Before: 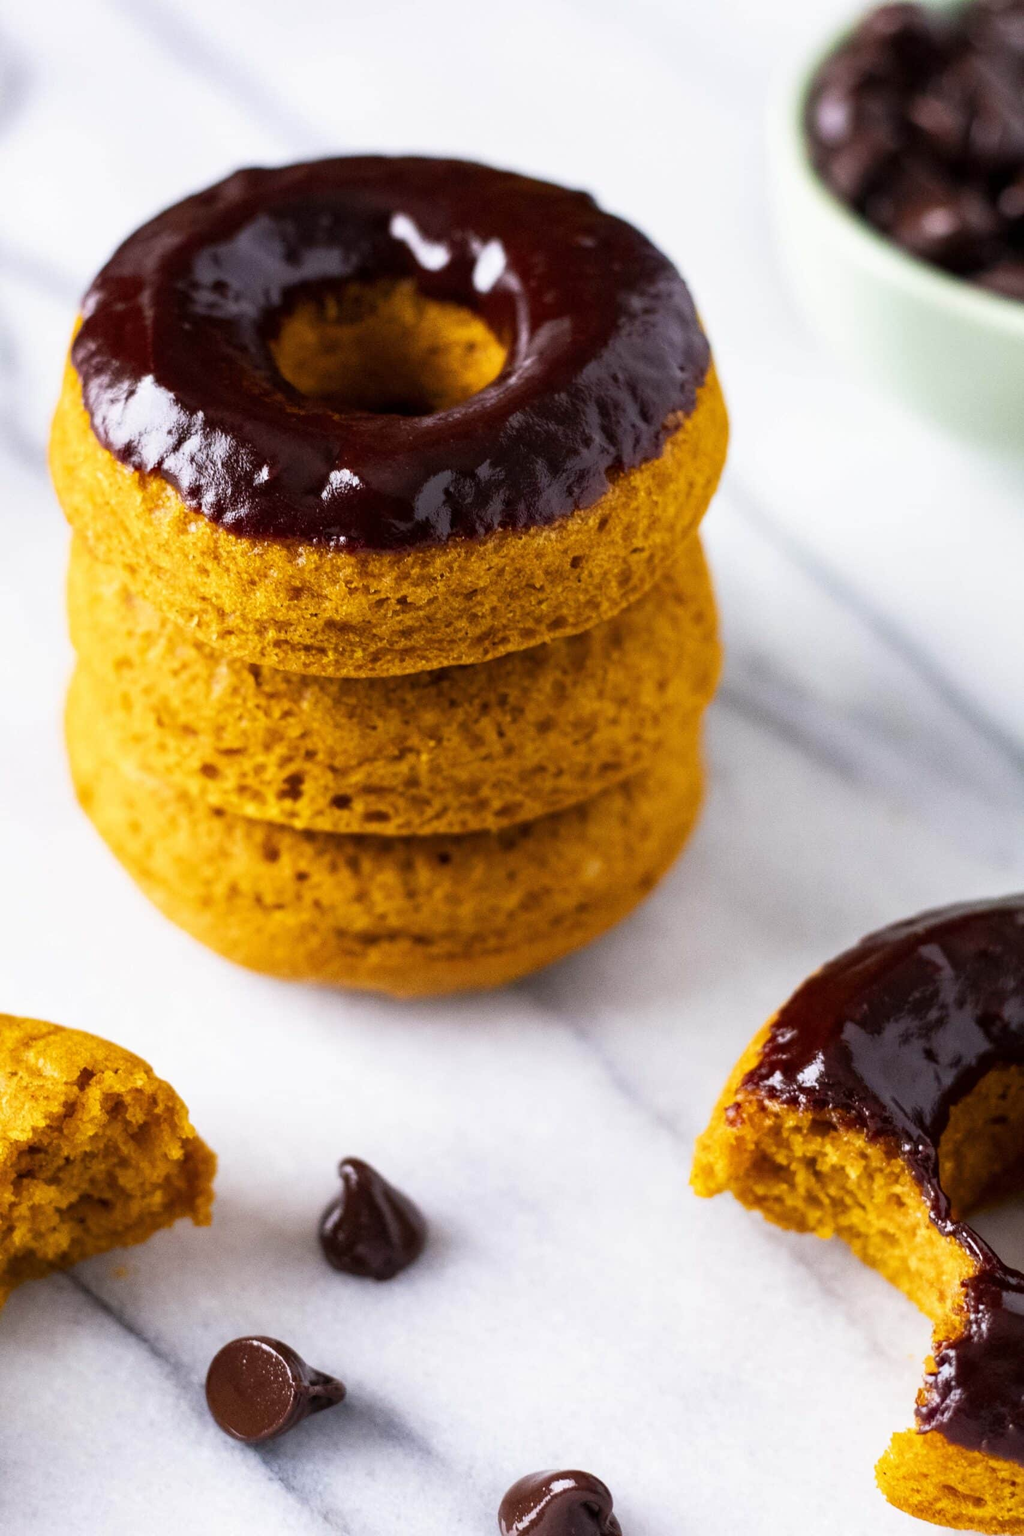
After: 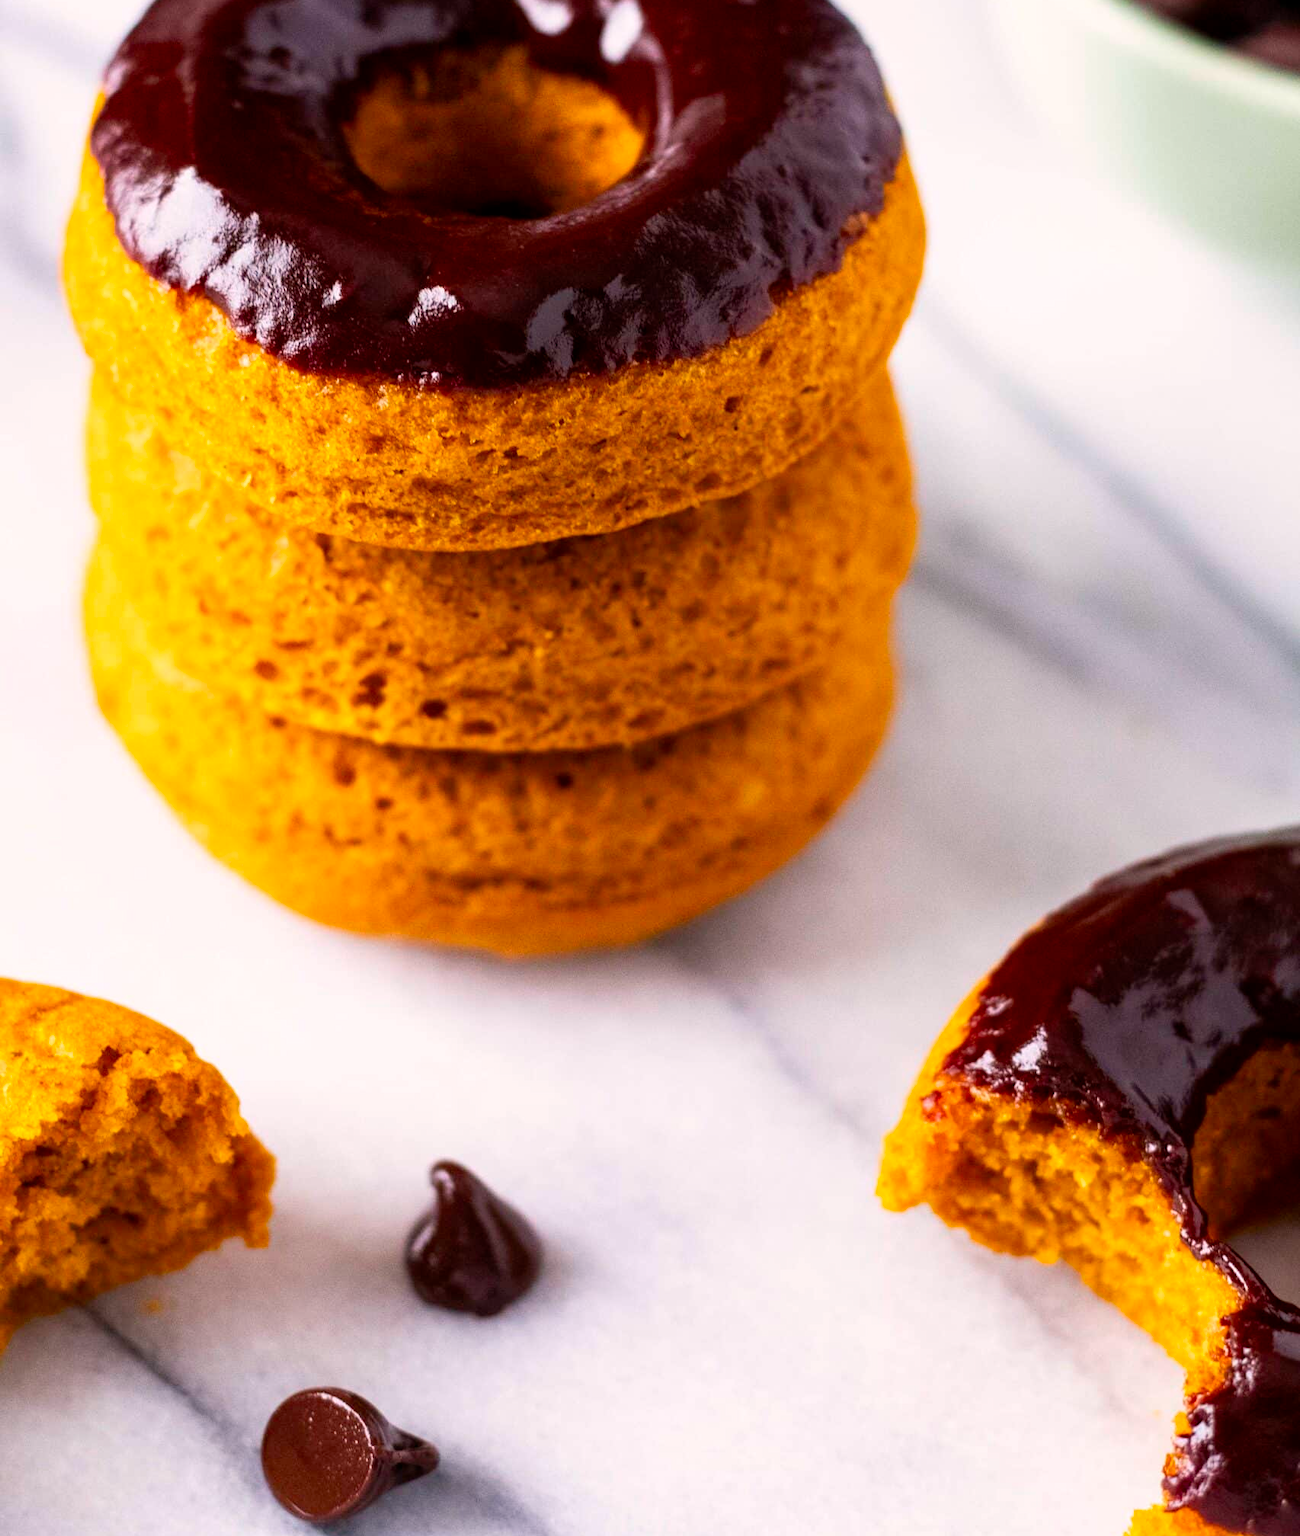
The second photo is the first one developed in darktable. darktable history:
color correction: highlights a* 3.49, highlights b* 2.04, saturation 1.15
crop and rotate: top 15.867%, bottom 5.369%
